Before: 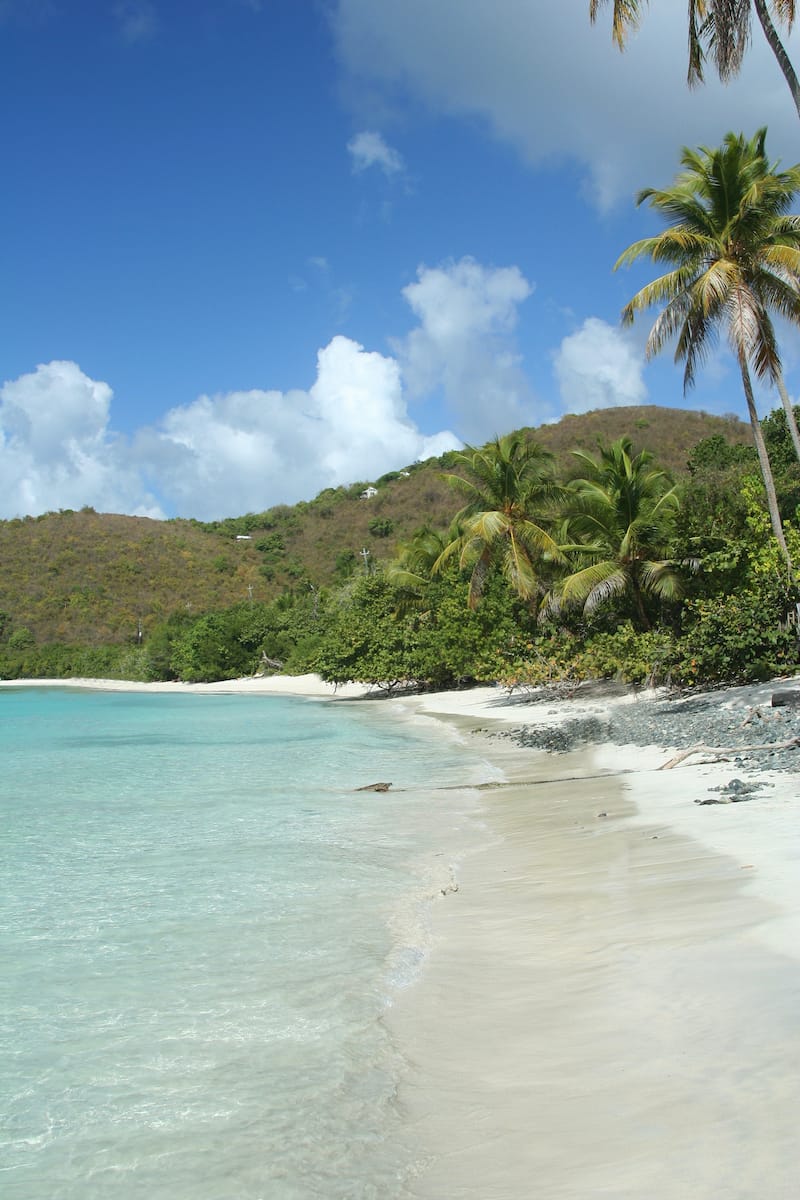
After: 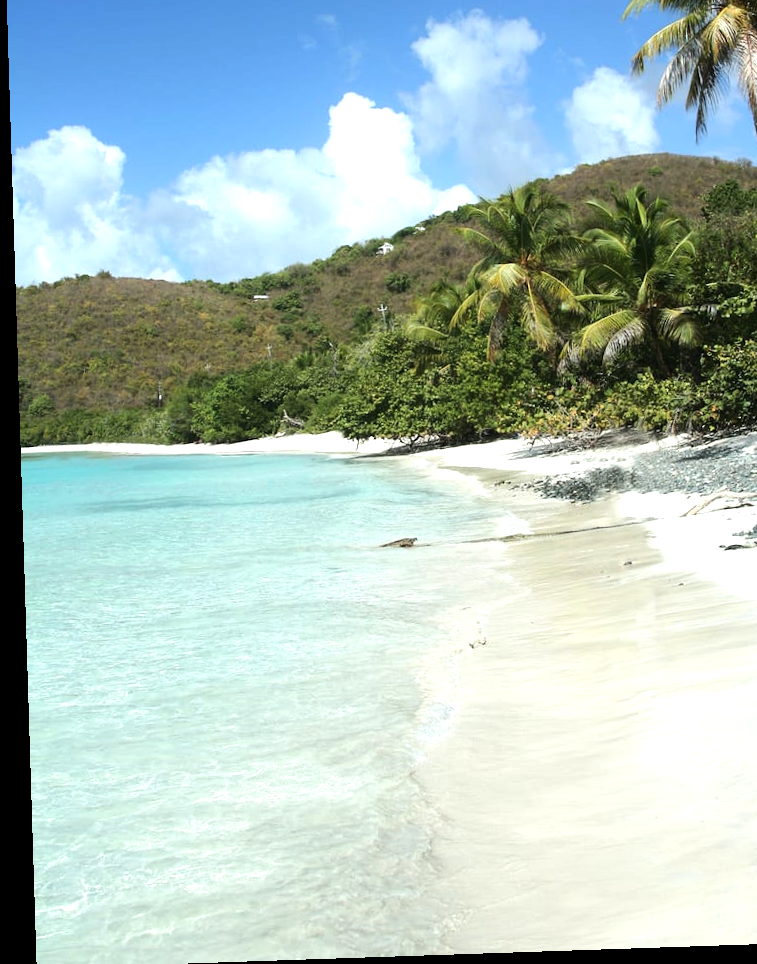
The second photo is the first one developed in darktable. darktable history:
crop: top 20.916%, right 9.437%, bottom 0.316%
tone equalizer: -8 EV -0.75 EV, -7 EV -0.7 EV, -6 EV -0.6 EV, -5 EV -0.4 EV, -3 EV 0.4 EV, -2 EV 0.6 EV, -1 EV 0.7 EV, +0 EV 0.75 EV, edges refinement/feathering 500, mask exposure compensation -1.57 EV, preserve details no
rotate and perspective: rotation -1.77°, lens shift (horizontal) 0.004, automatic cropping off
